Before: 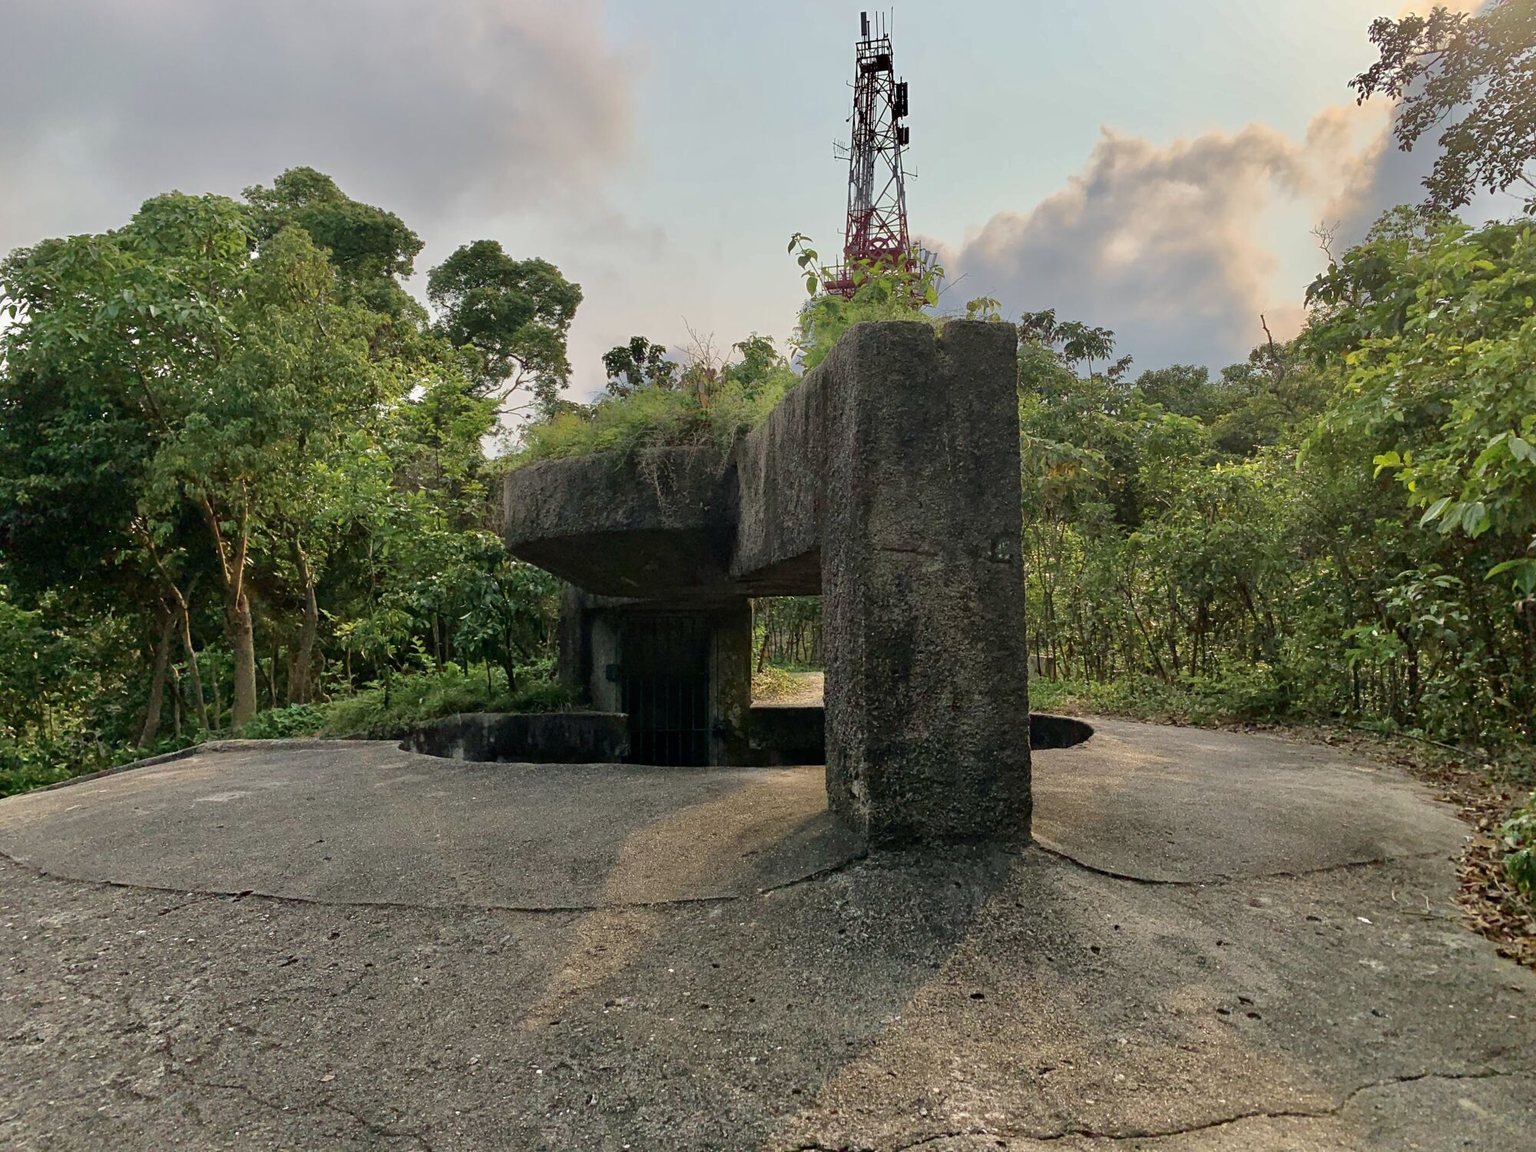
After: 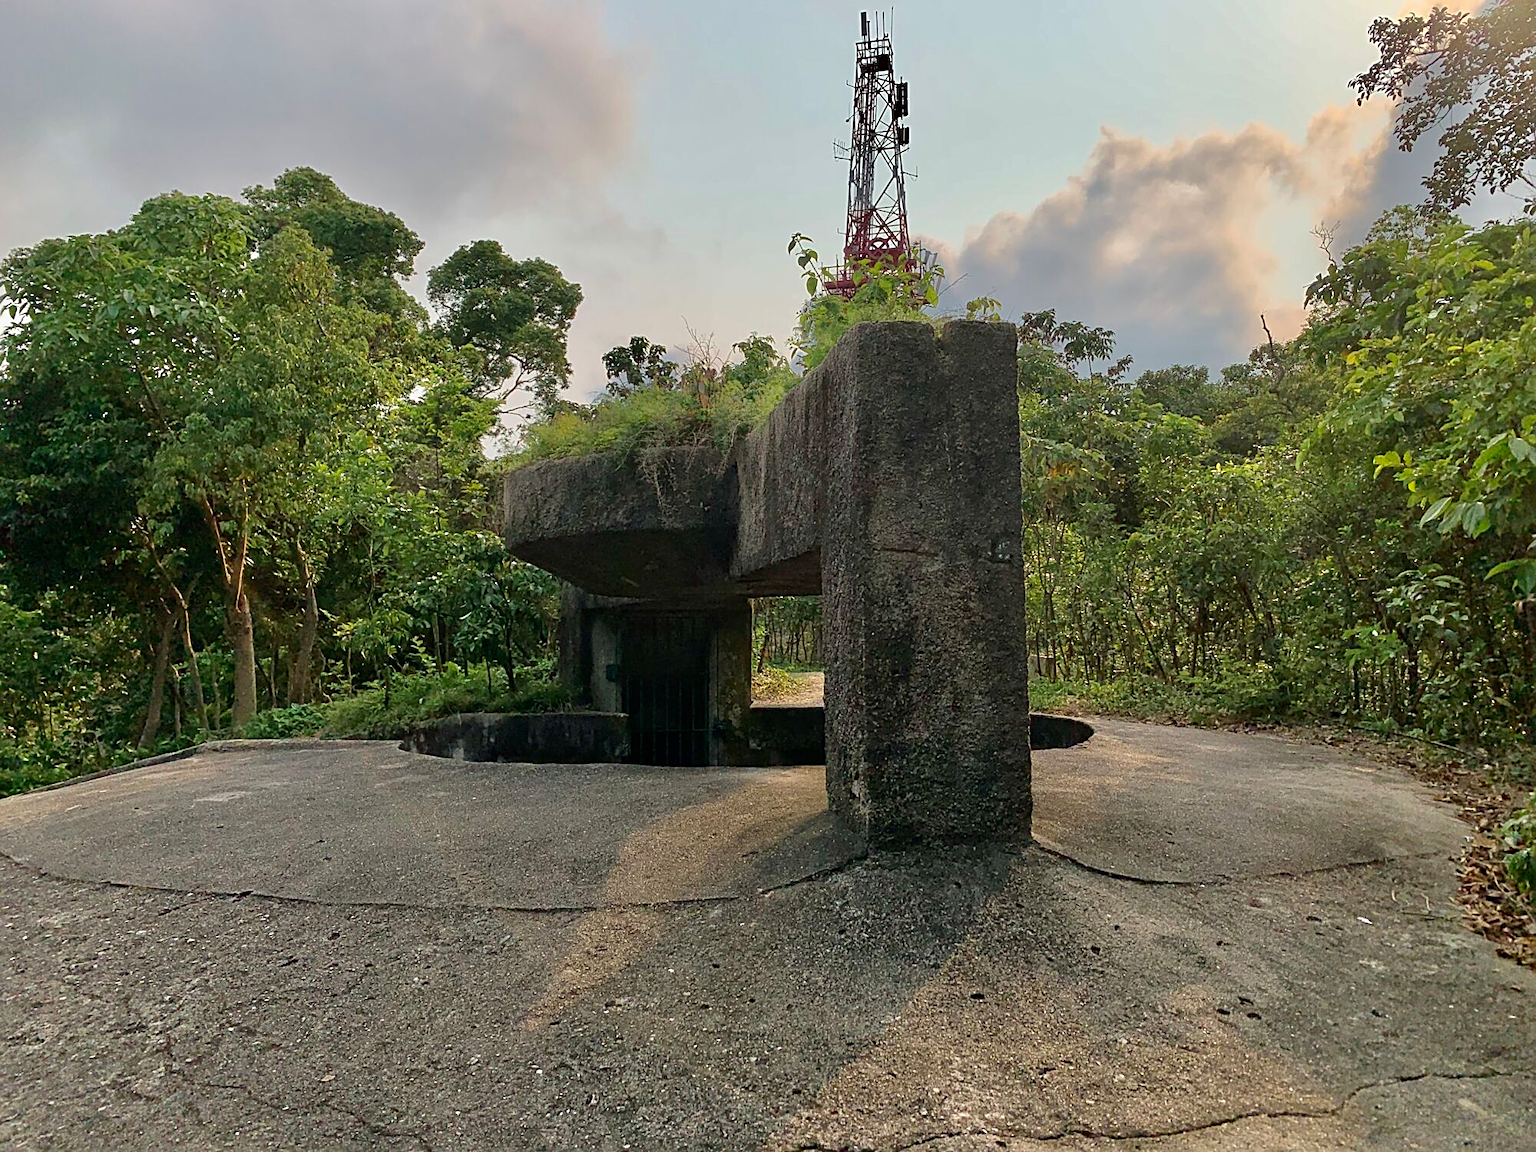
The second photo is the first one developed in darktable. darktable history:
levels: white 99.89%
sharpen: on, module defaults
